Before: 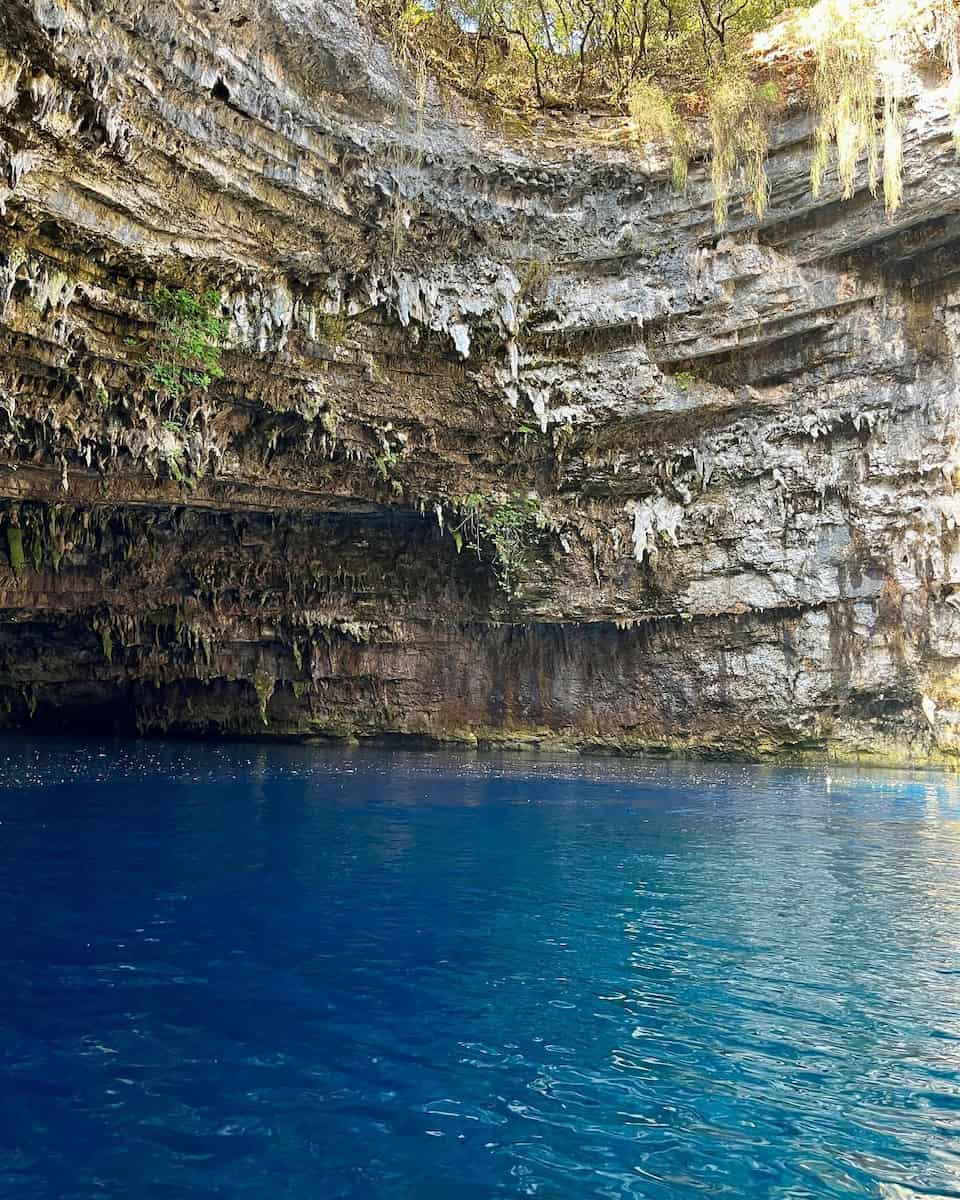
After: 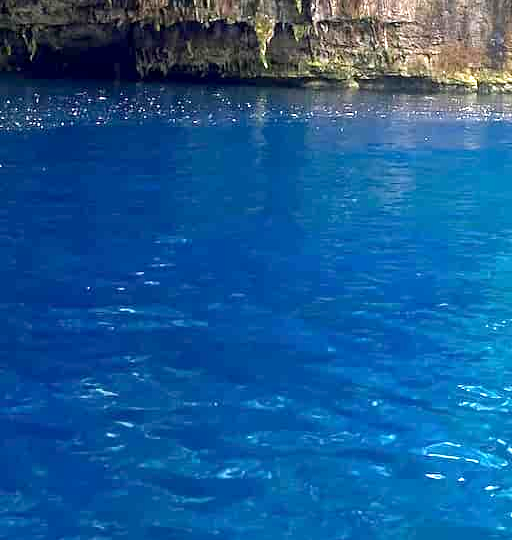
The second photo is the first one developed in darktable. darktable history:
exposure: black level correction 0.001, exposure 1.646 EV, compensate exposure bias true, compensate highlight preservation false
crop and rotate: top 54.778%, right 46.61%, bottom 0.159%
